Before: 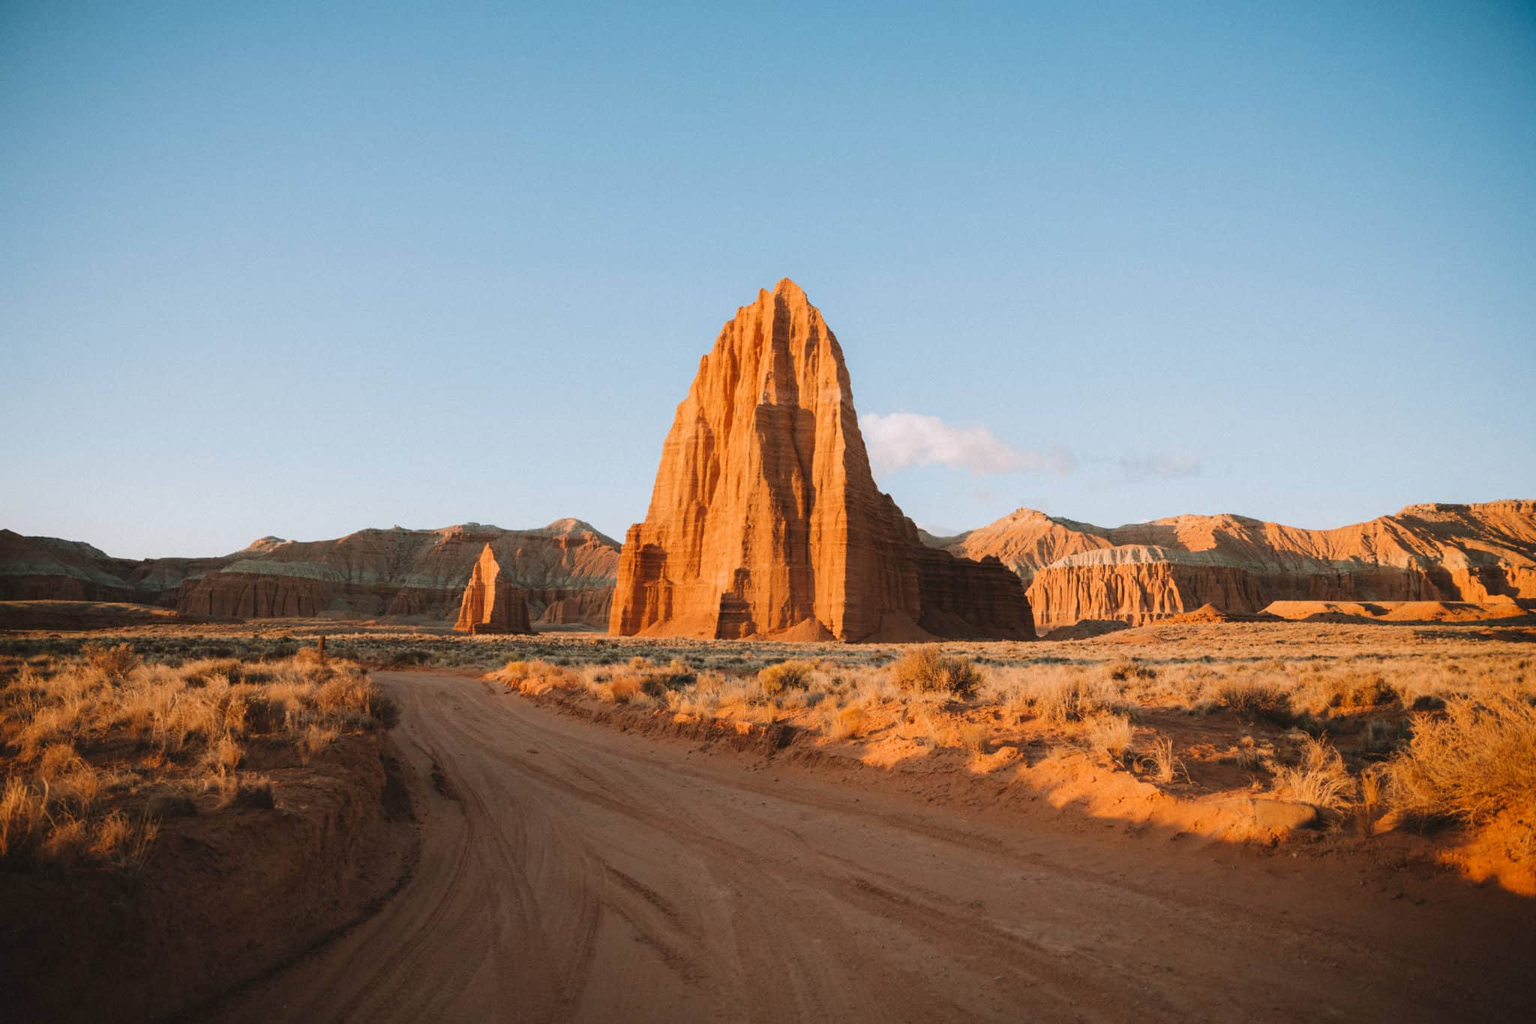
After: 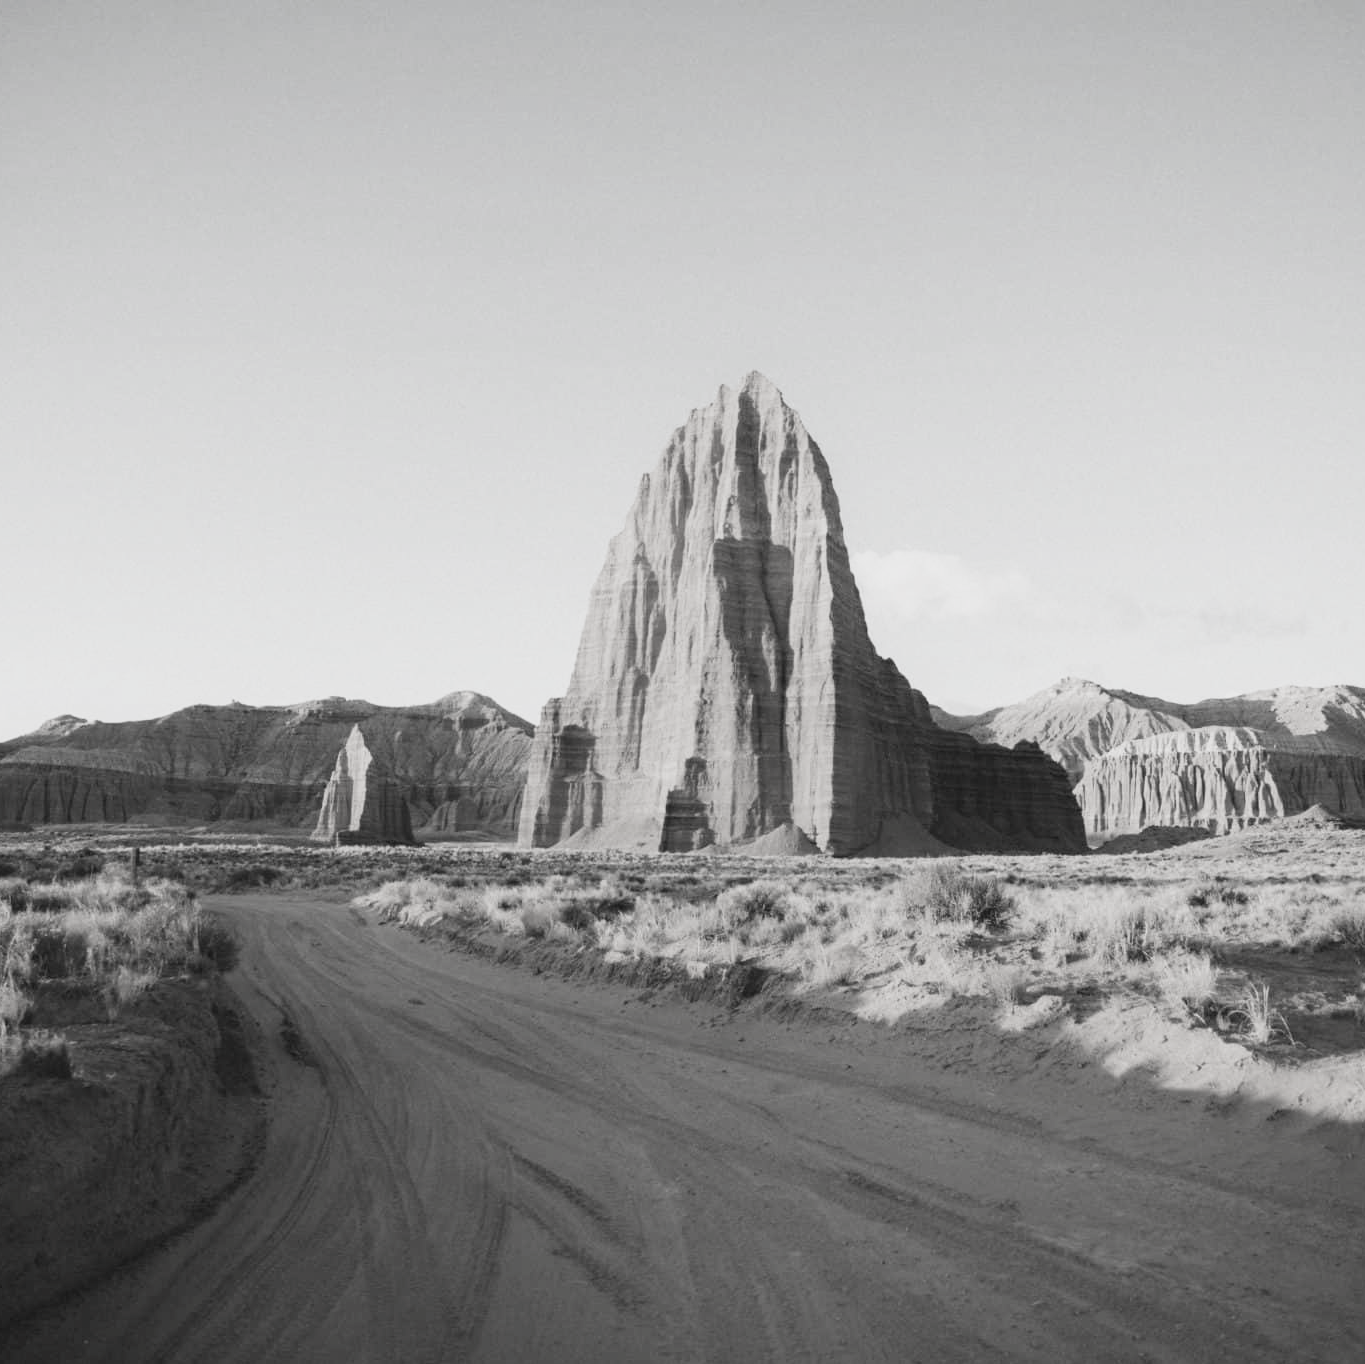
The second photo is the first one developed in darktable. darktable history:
crop and rotate: left 14.367%, right 18.939%
contrast brightness saturation: saturation -0.985
base curve: curves: ch0 [(0, 0) (0.088, 0.125) (0.176, 0.251) (0.354, 0.501) (0.613, 0.749) (1, 0.877)]
